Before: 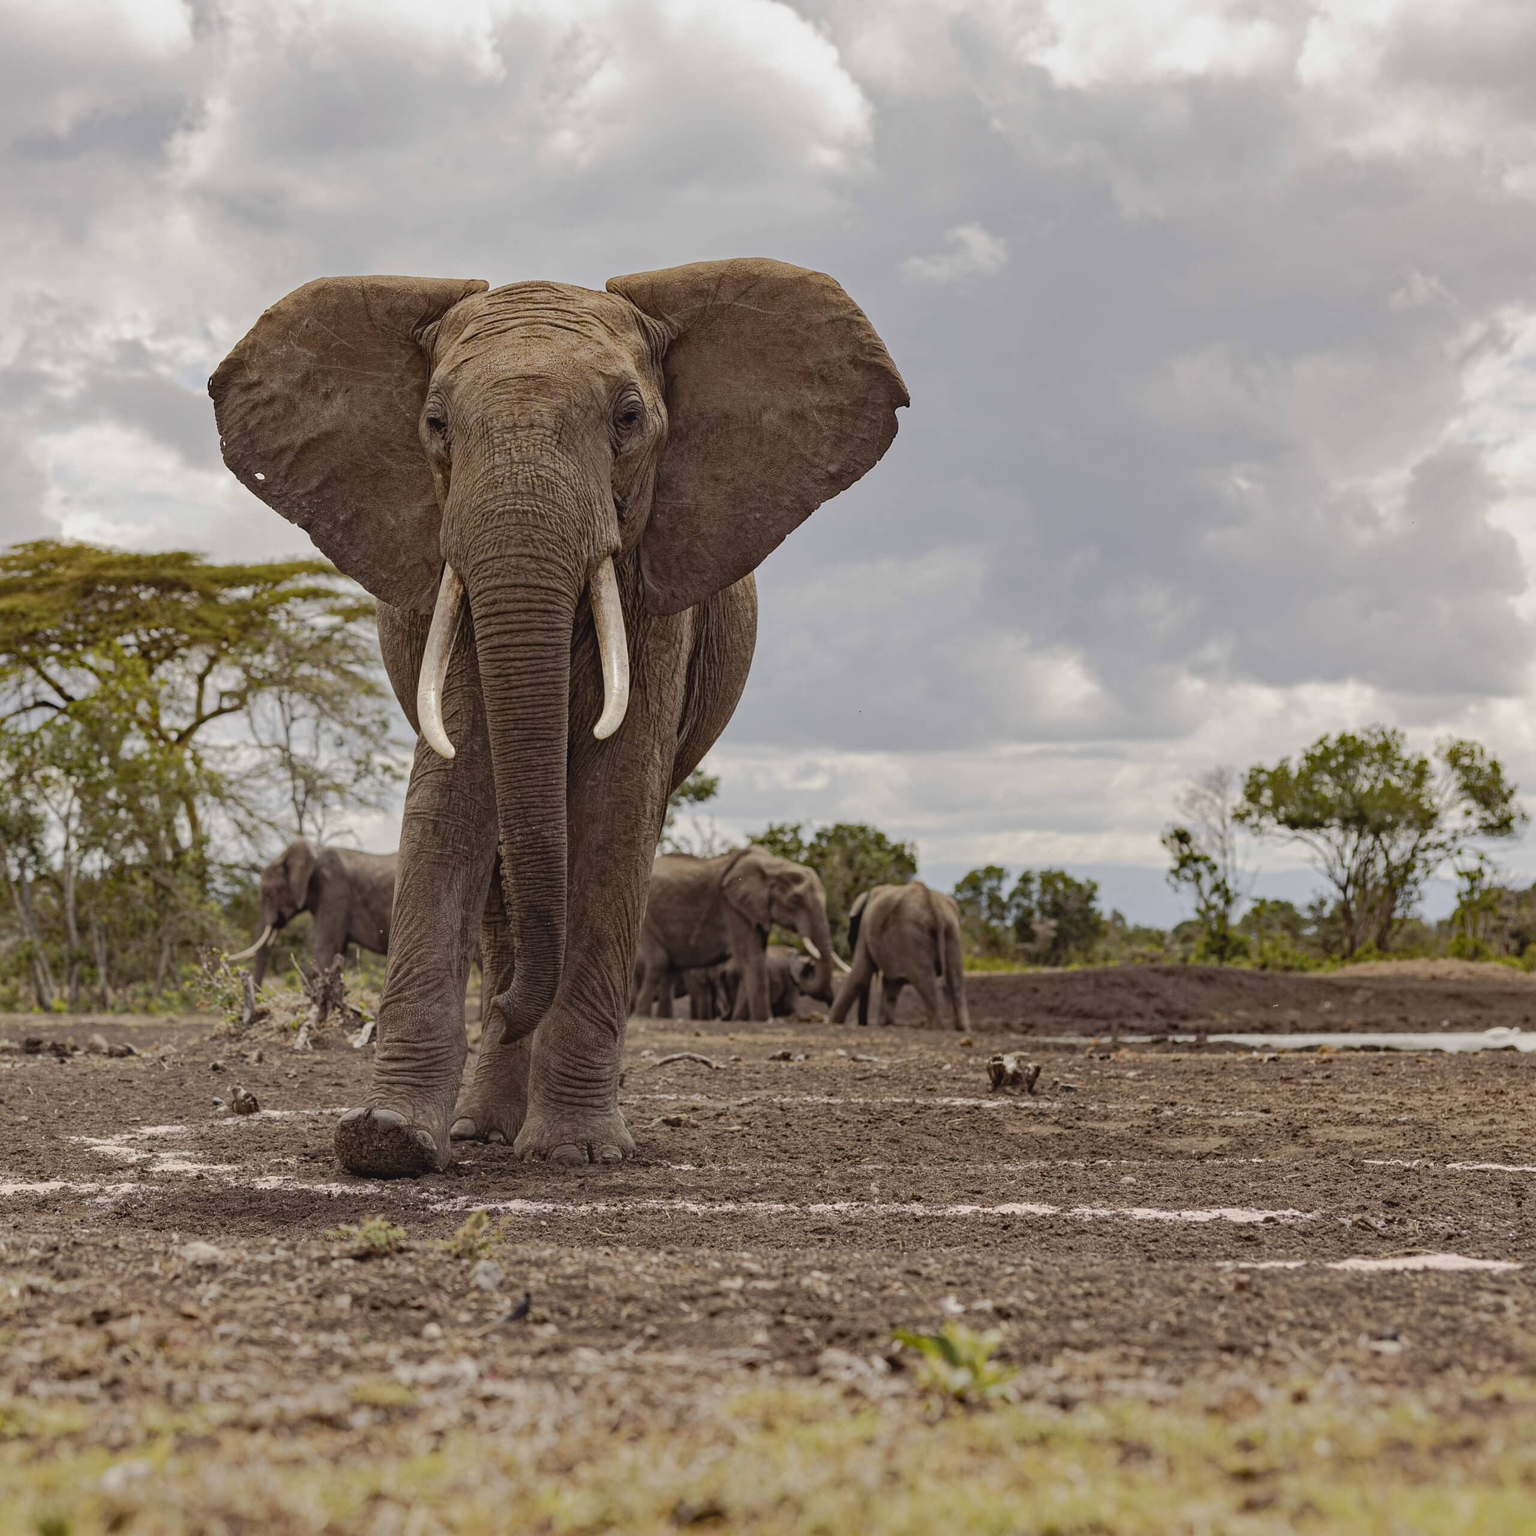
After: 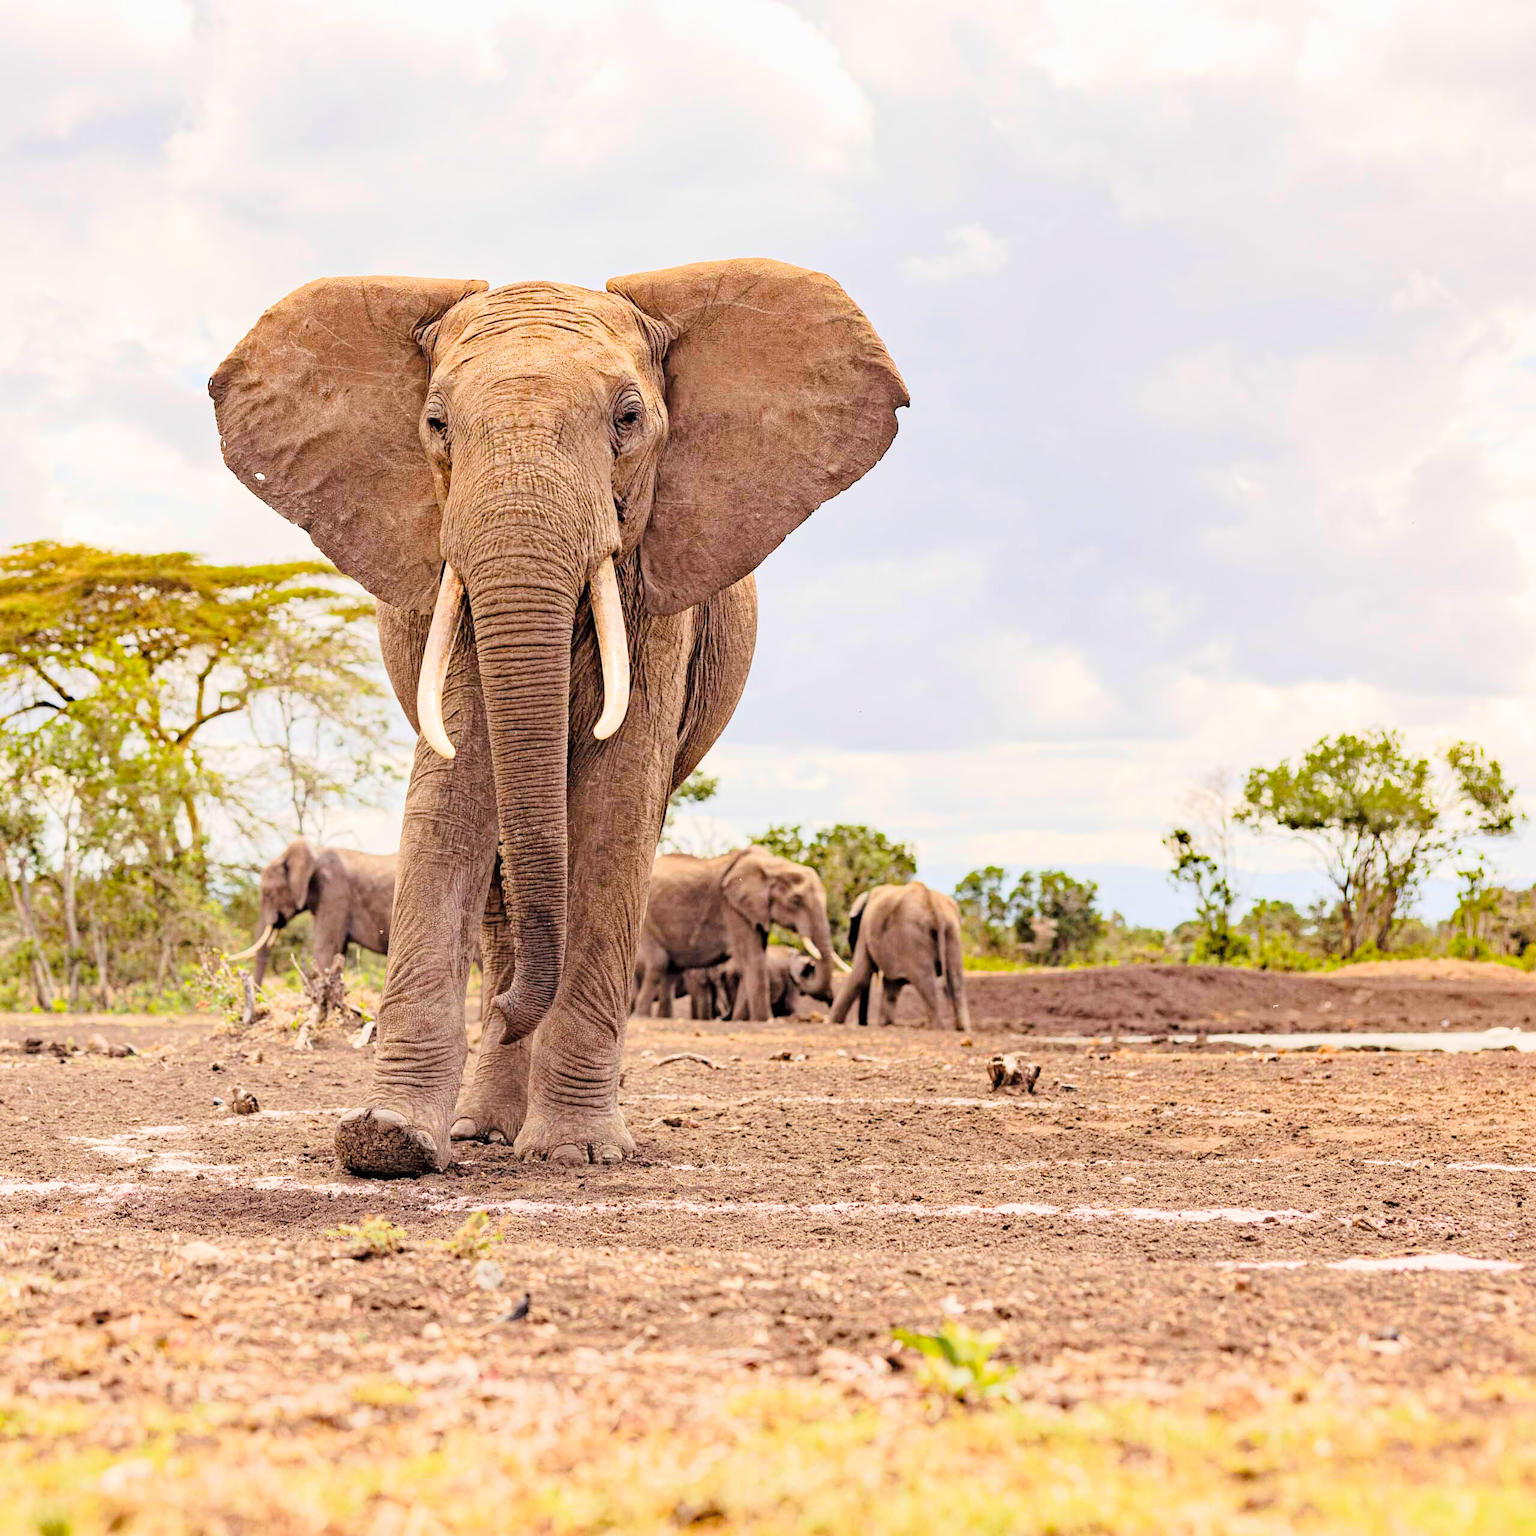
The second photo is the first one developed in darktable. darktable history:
contrast brightness saturation: contrast 0.041, saturation 0.165
exposure: black level correction 0, exposure 1.996 EV, compensate highlight preservation false
filmic rgb: black relative exposure -4.71 EV, white relative exposure 4.77 EV, threshold 2.94 EV, hardness 2.35, latitude 35.52%, contrast 1.048, highlights saturation mix 0.94%, shadows ↔ highlights balance 1.31%, color science v6 (2022), enable highlight reconstruction true
